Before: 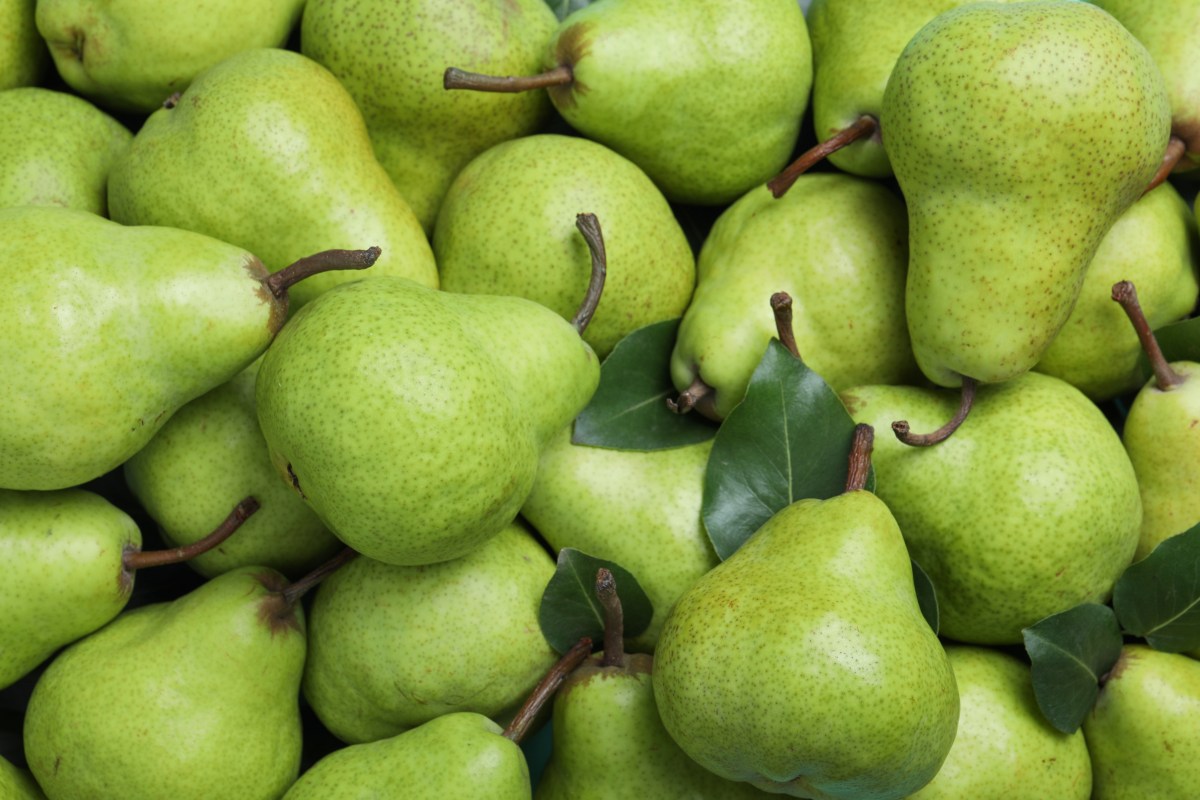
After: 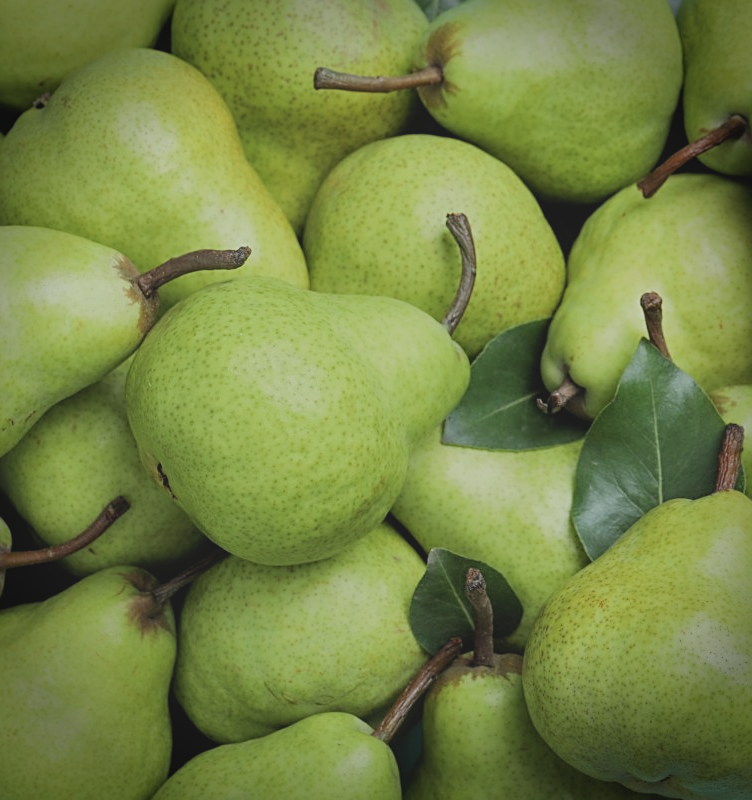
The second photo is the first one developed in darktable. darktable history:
crop: left 10.877%, right 26.385%
sharpen: on, module defaults
vignetting: fall-off radius 31.29%, brightness -0.604, saturation -0.002
contrast brightness saturation: contrast -0.161, brightness 0.048, saturation -0.137
filmic rgb: black relative exposure -7.97 EV, white relative exposure 3.82 EV, hardness 4.39
